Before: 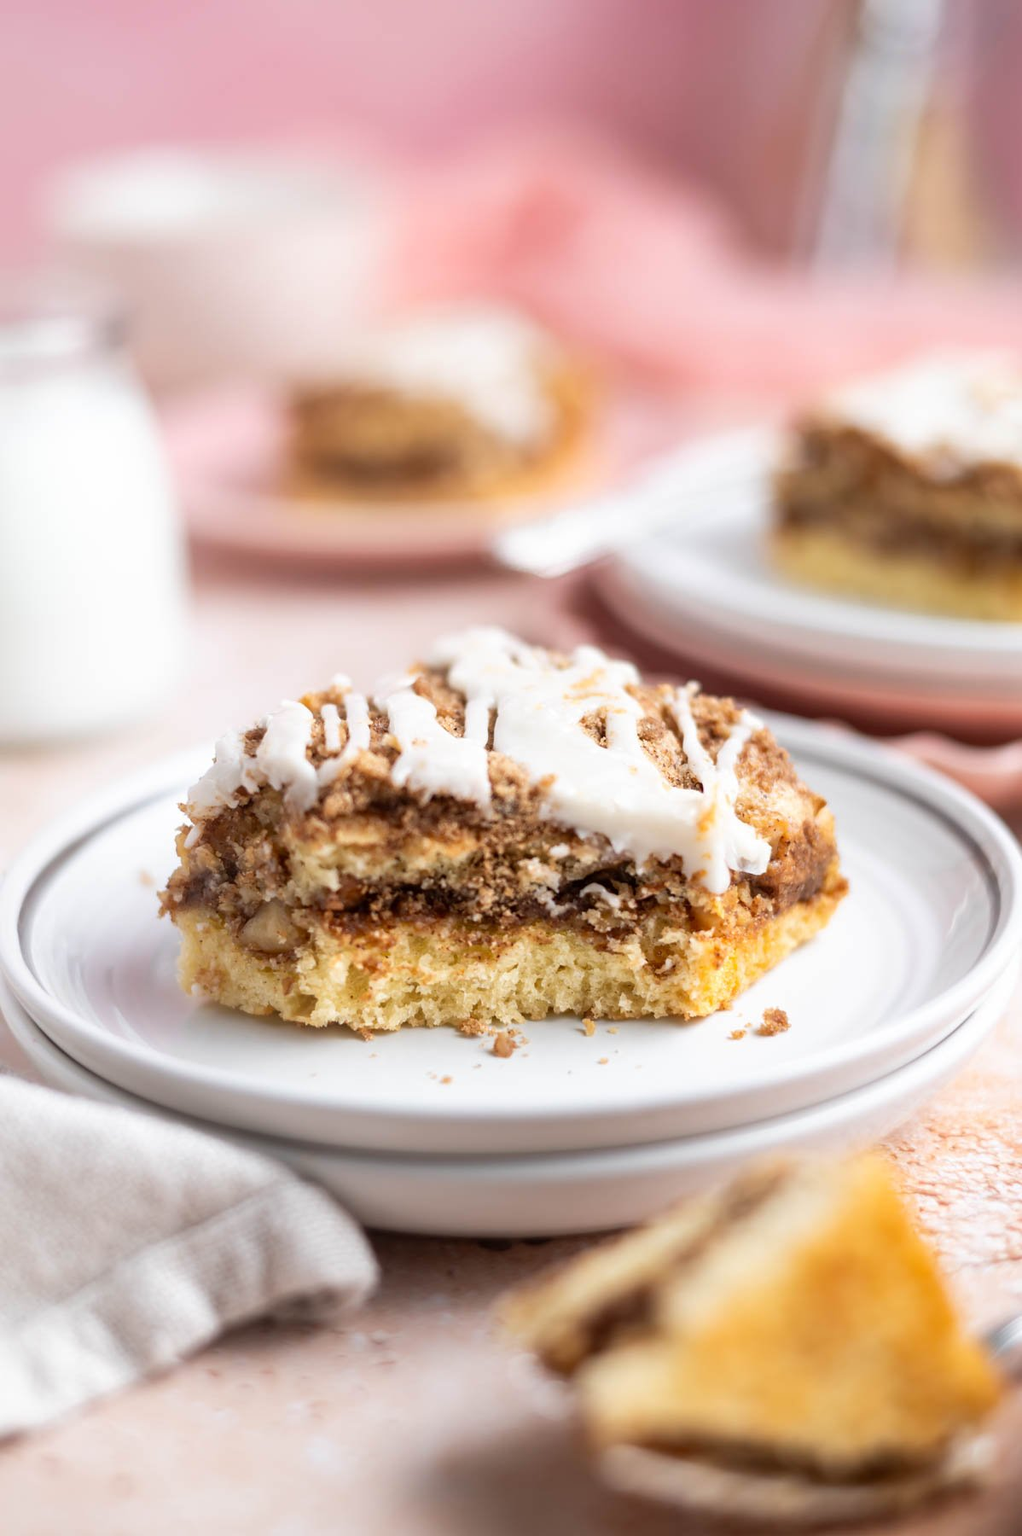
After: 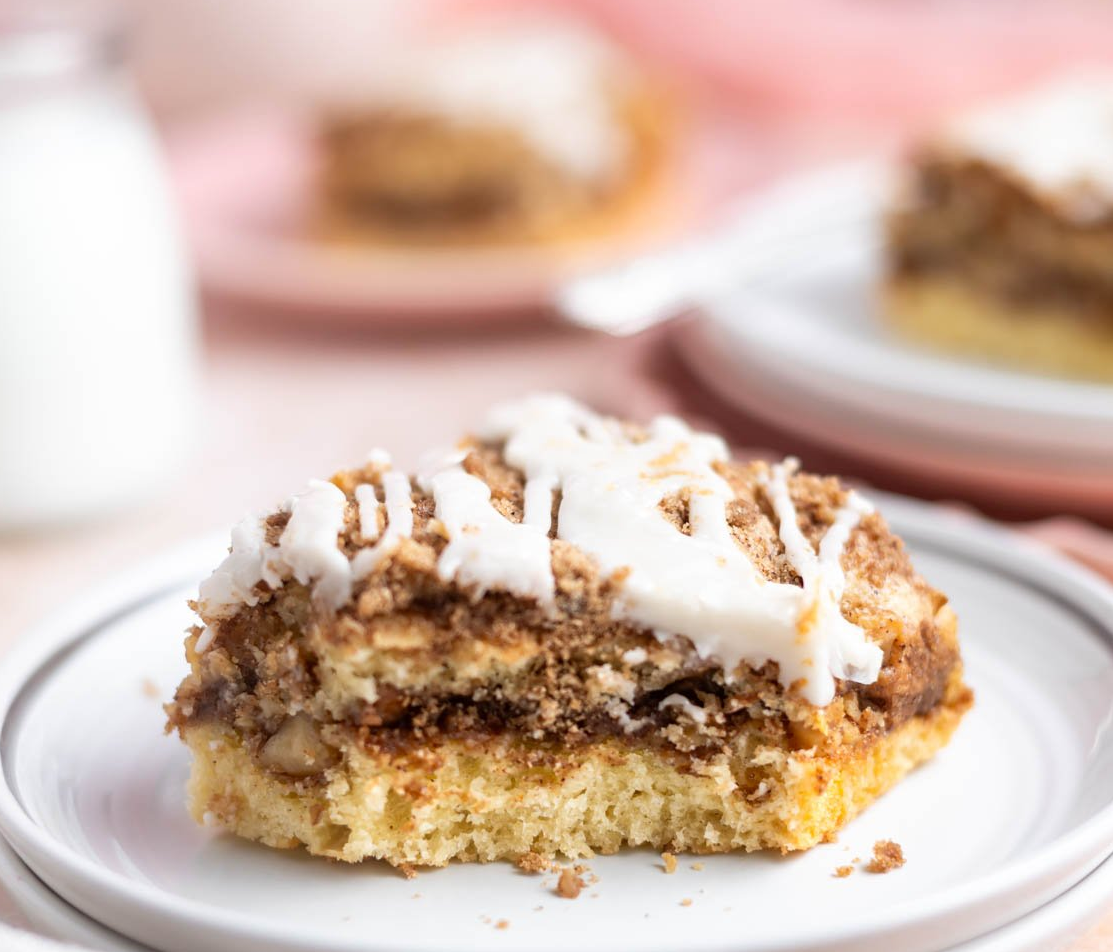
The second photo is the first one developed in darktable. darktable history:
crop: left 1.8%, top 18.956%, right 5.239%, bottom 28.154%
